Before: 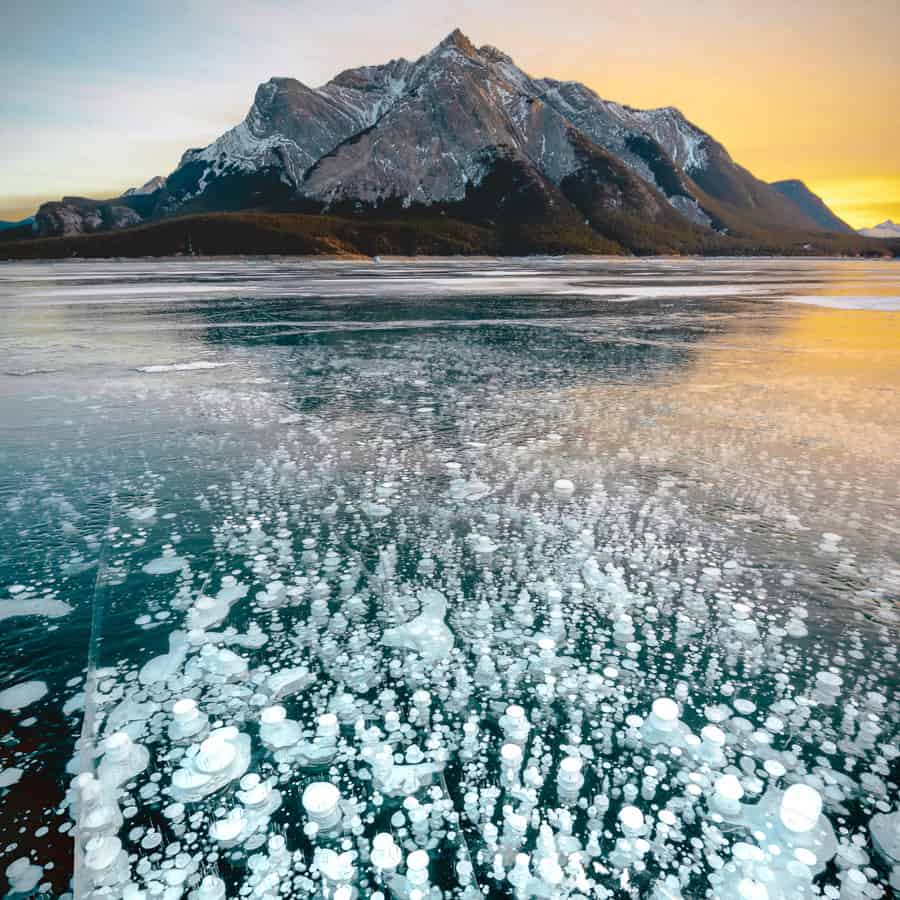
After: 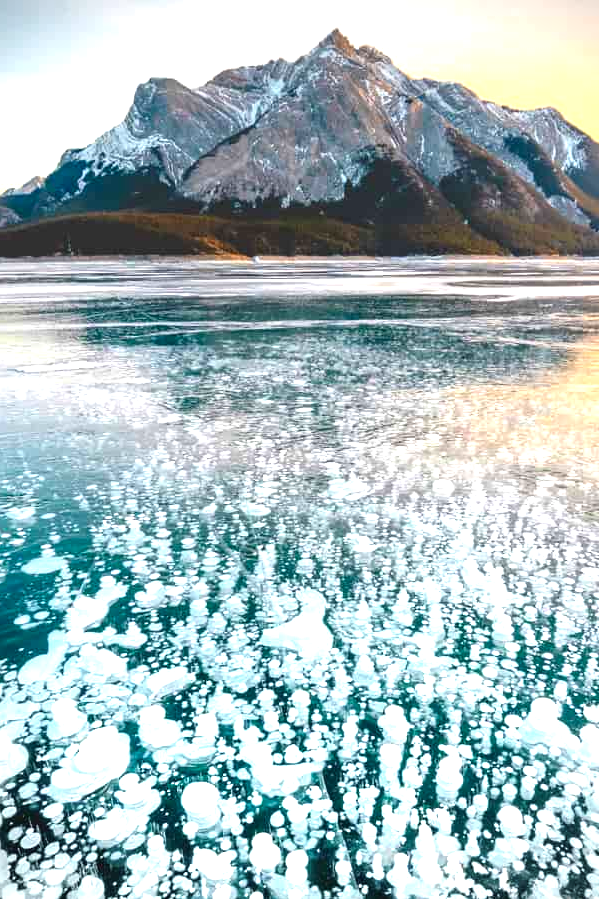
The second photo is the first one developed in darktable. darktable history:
exposure: black level correction 0, exposure 1.106 EV, compensate exposure bias true, compensate highlight preservation false
contrast brightness saturation: contrast 0.037, saturation 0.157
crop and rotate: left 13.458%, right 19.893%
vignetting: on, module defaults
